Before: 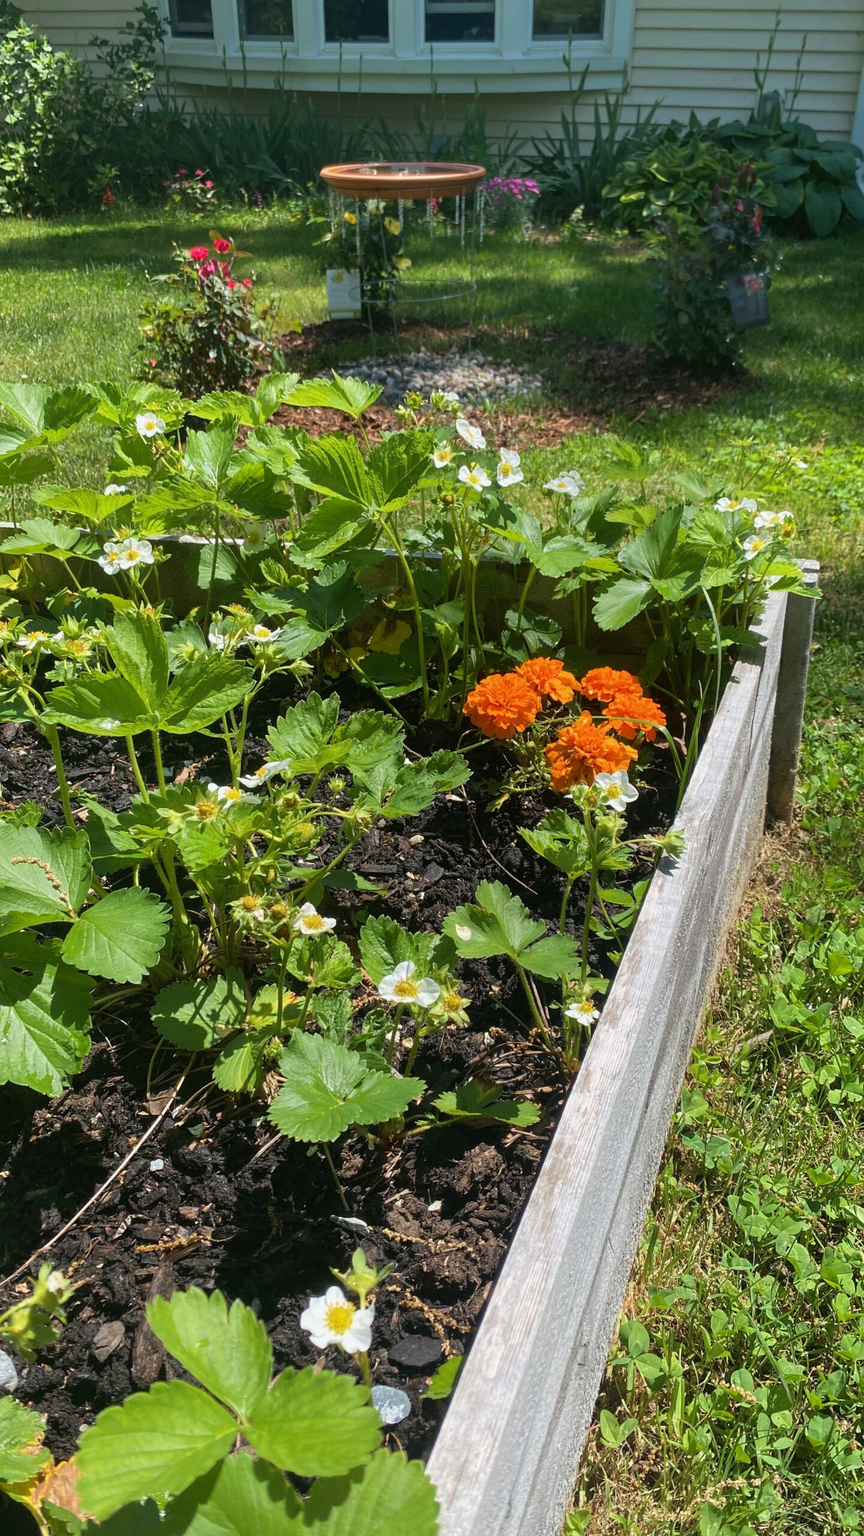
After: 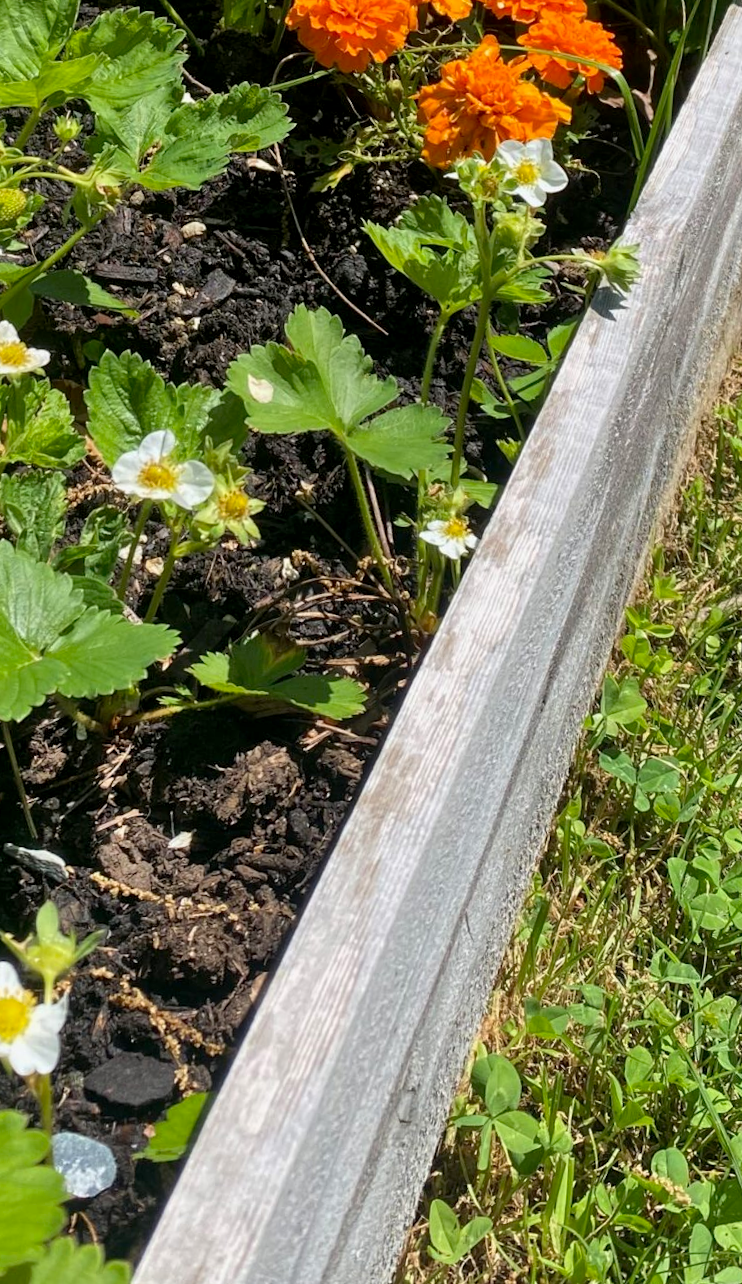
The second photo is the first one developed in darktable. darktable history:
rotate and perspective: rotation 4.1°, automatic cropping off
crop: left 35.976%, top 45.819%, right 18.162%, bottom 5.807%
velvia: strength 6%
shadows and highlights: highlights color adjustment 0%, soften with gaussian
